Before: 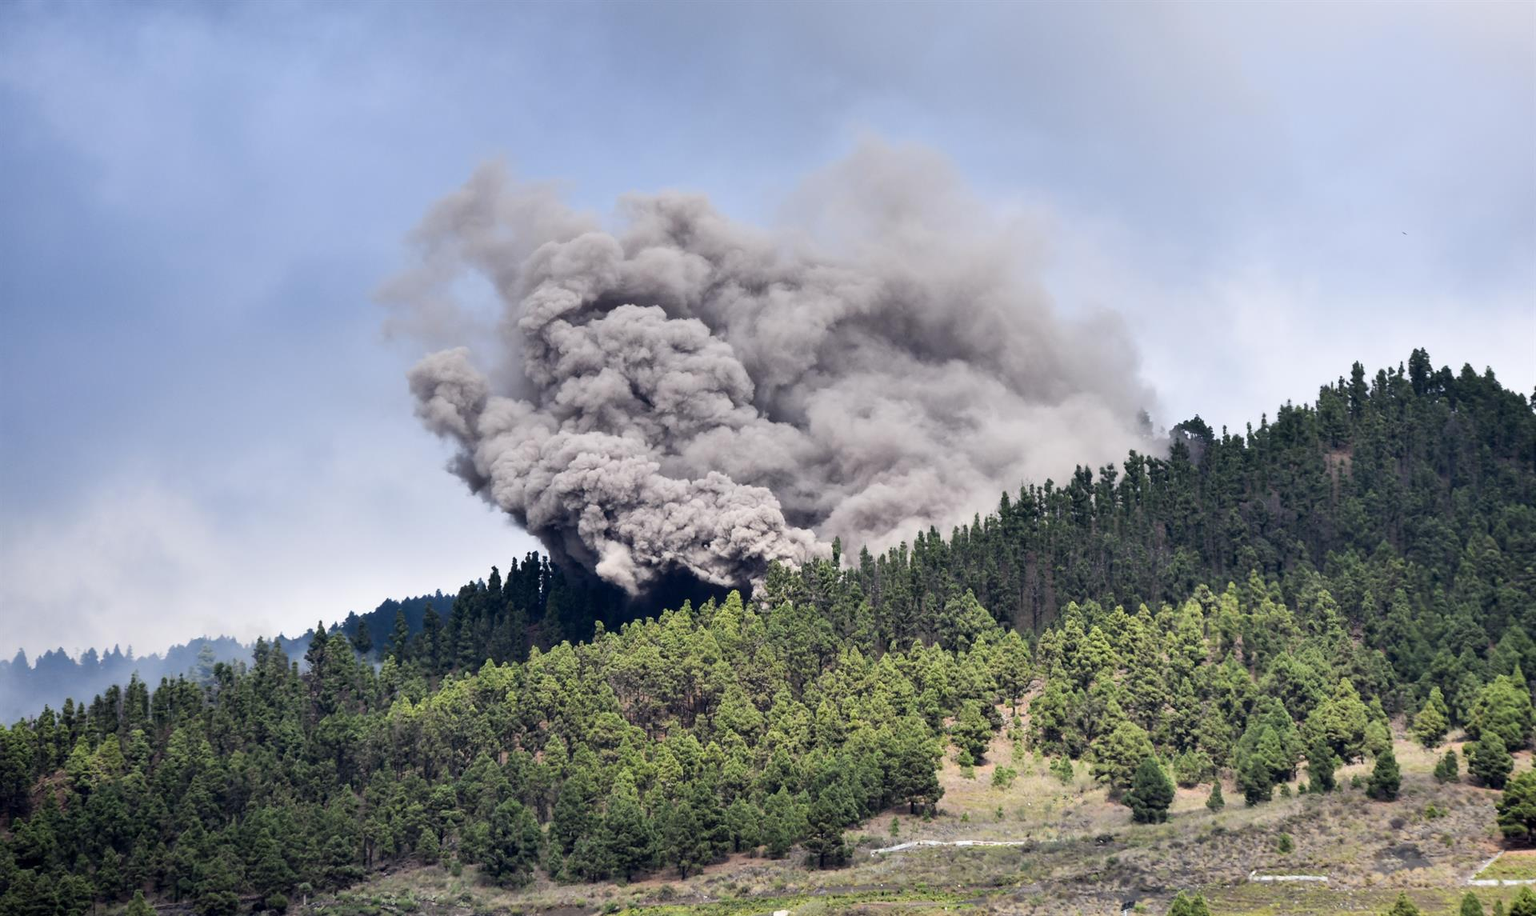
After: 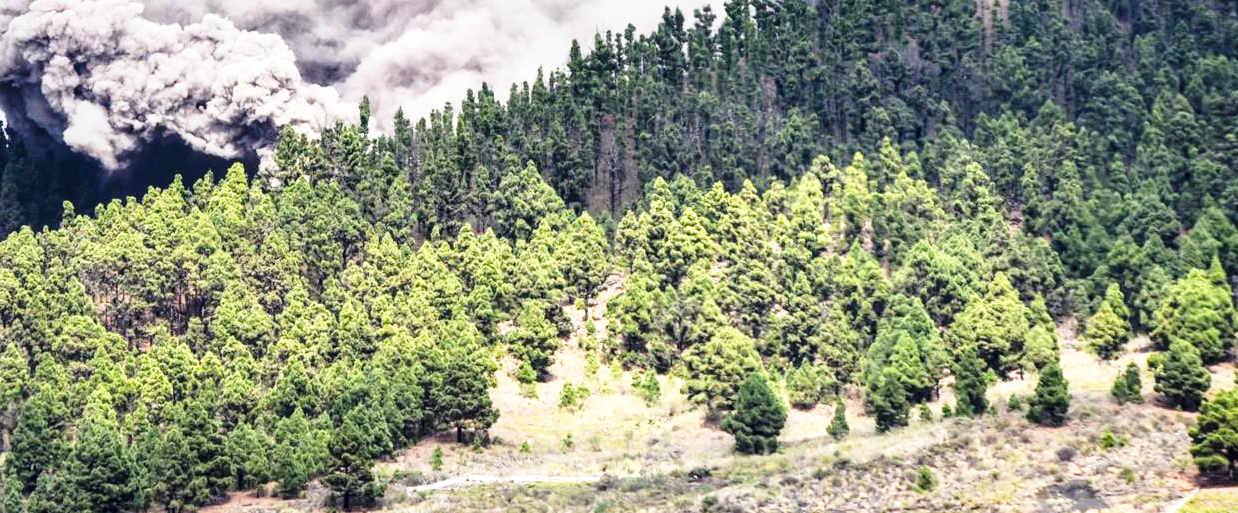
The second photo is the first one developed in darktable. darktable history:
local contrast: on, module defaults
contrast brightness saturation: contrast 0.03, brightness 0.06, saturation 0.13
grain: coarseness 14.57 ISO, strength 8.8%
crop and rotate: left 35.509%, top 50.238%, bottom 4.934%
base curve: curves: ch0 [(0, 0) (0.026, 0.03) (0.109, 0.232) (0.351, 0.748) (0.669, 0.968) (1, 1)], preserve colors none
